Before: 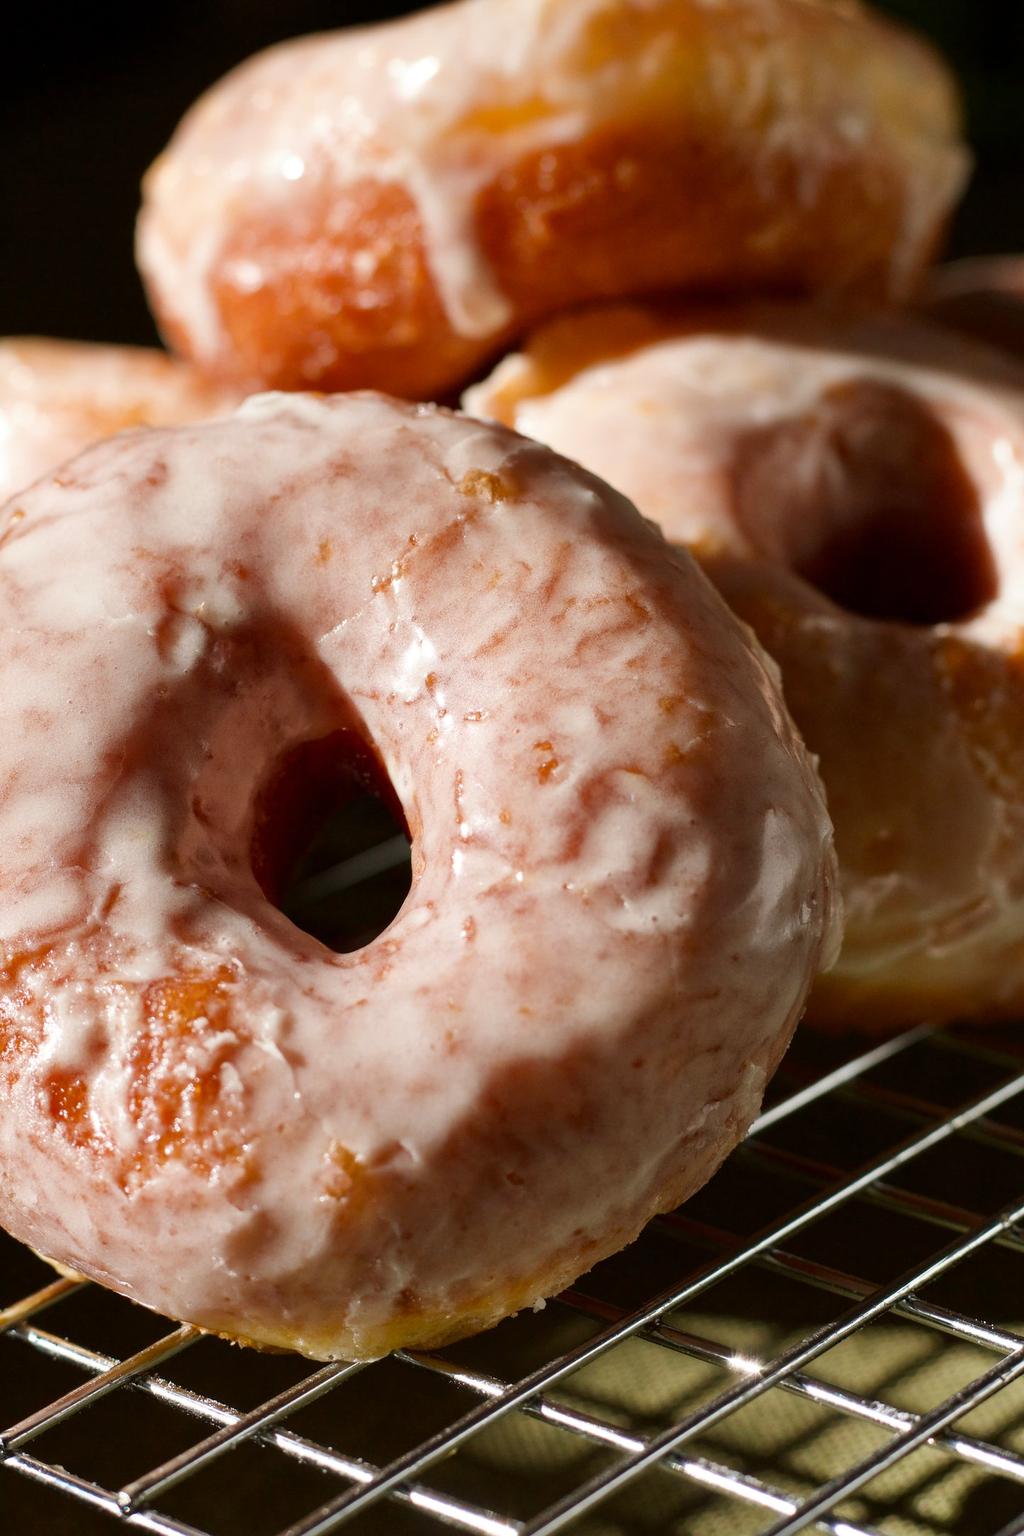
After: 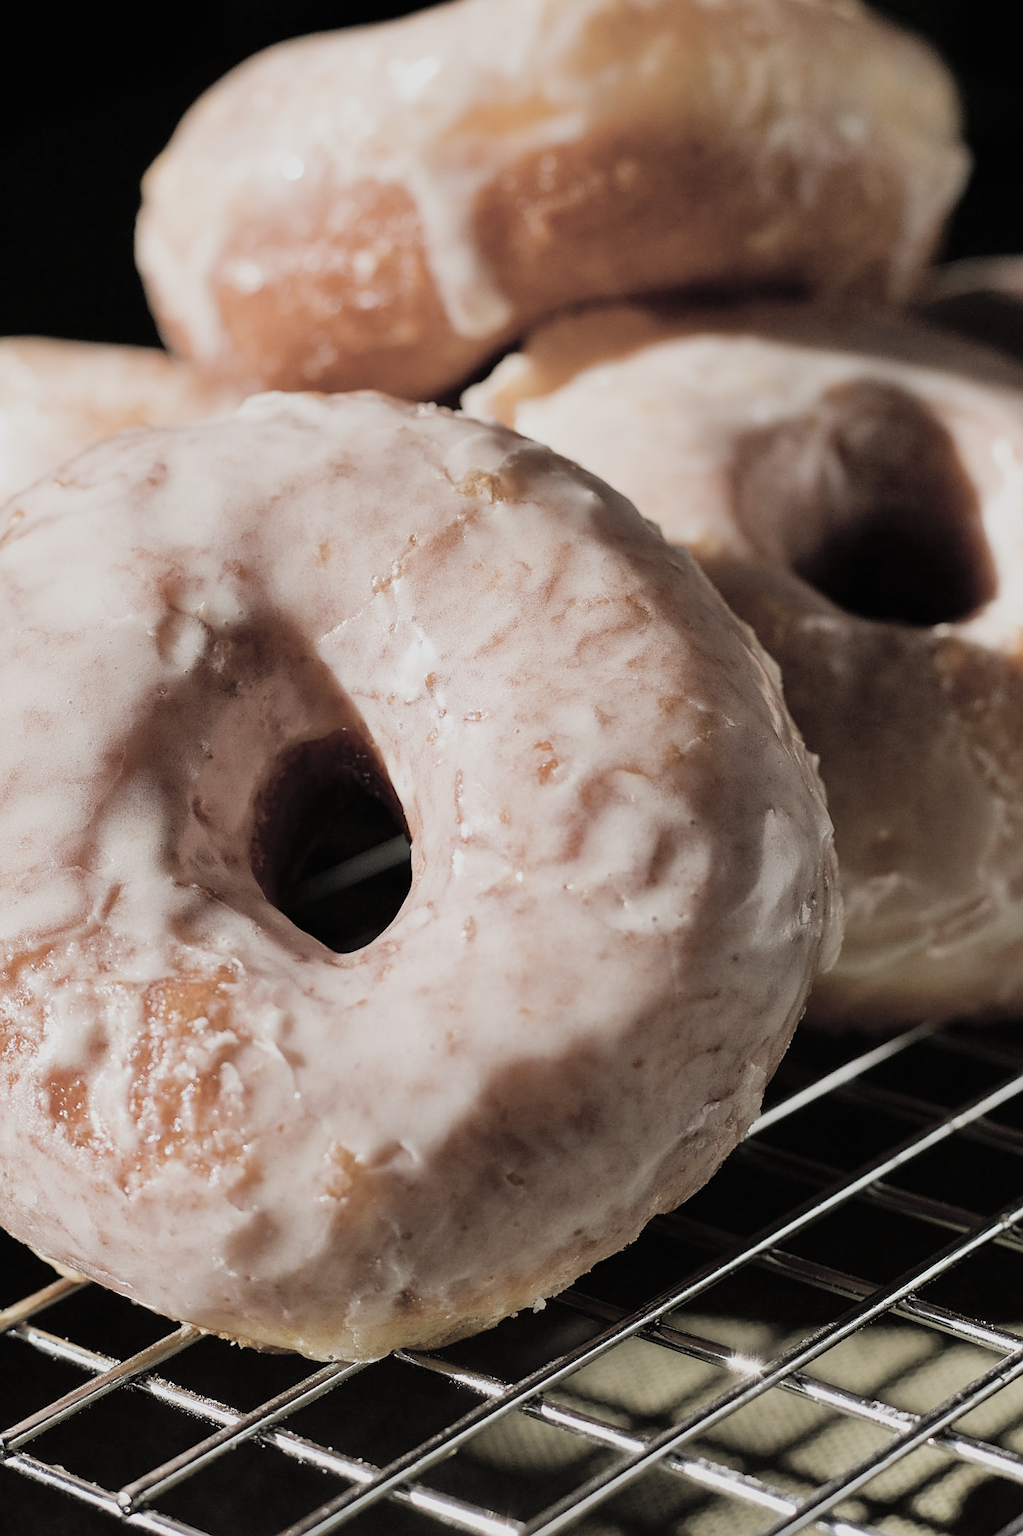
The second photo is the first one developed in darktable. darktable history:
filmic rgb: black relative exposure -7.65 EV, white relative exposure 4.56 EV, hardness 3.61
contrast brightness saturation: brightness 0.18, saturation -0.5
sharpen: on, module defaults
